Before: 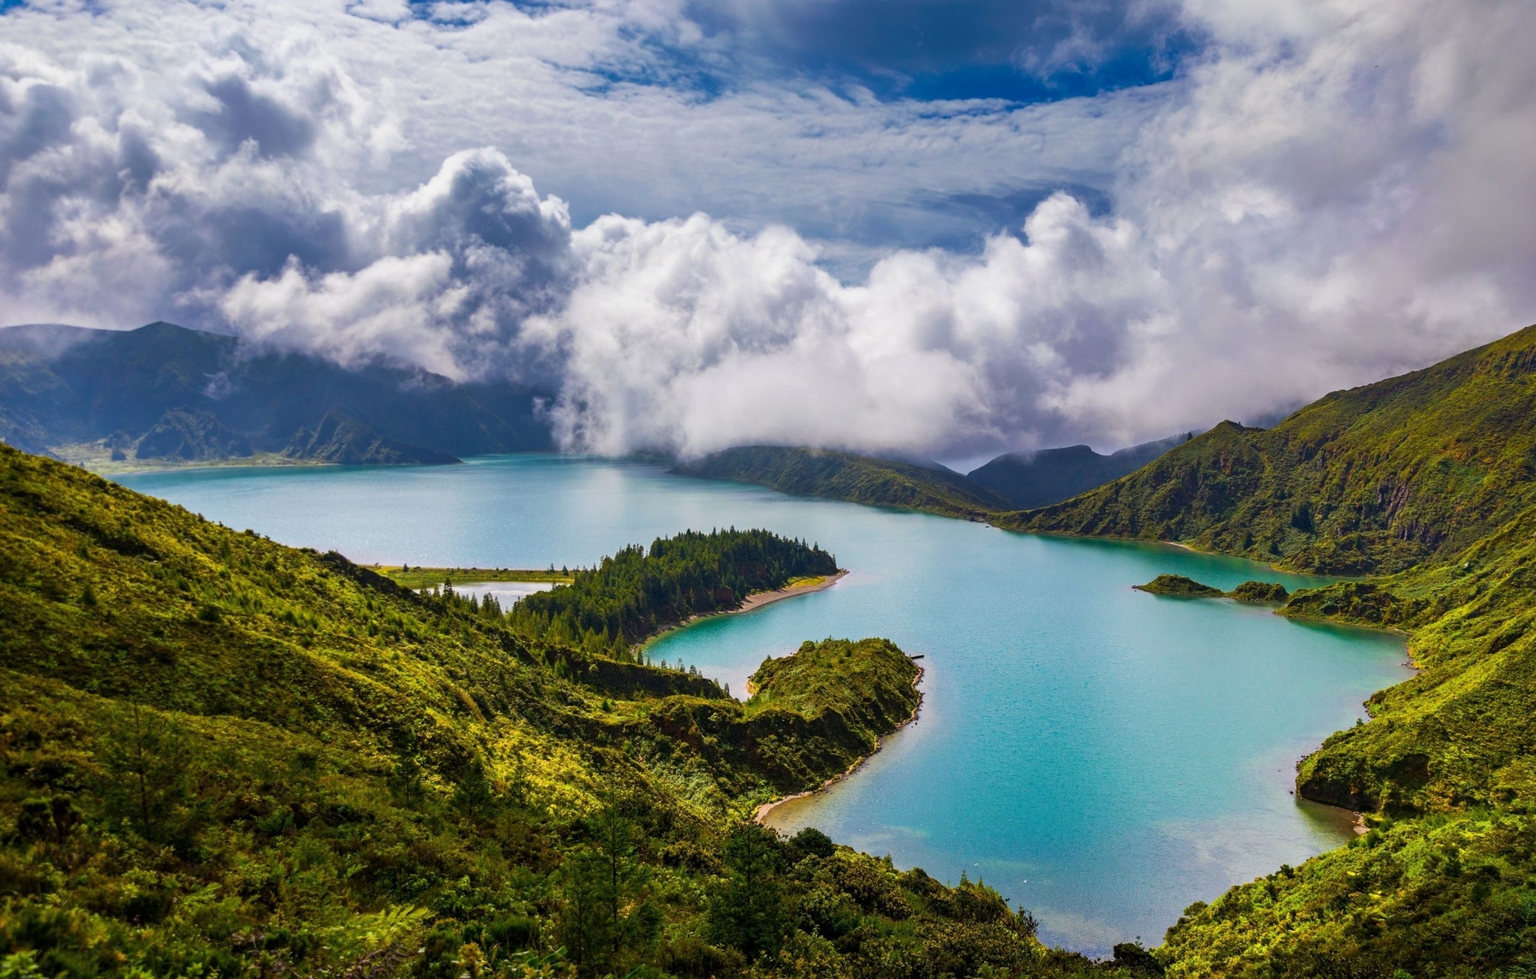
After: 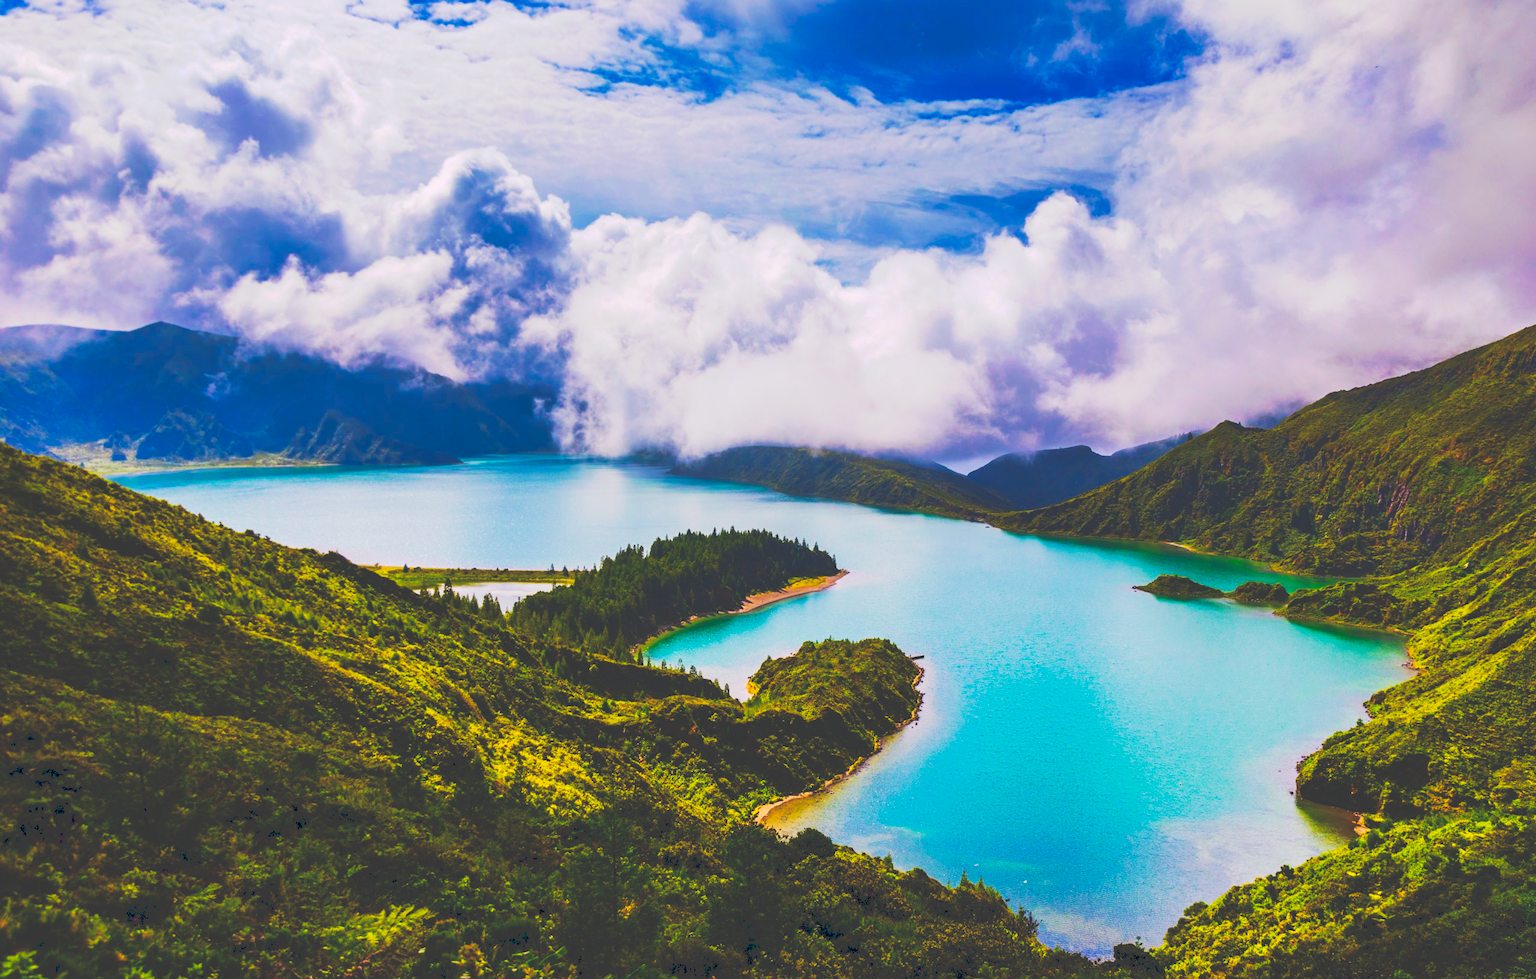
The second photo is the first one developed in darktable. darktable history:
tone curve: curves: ch0 [(0, 0) (0.003, 0.231) (0.011, 0.231) (0.025, 0.231) (0.044, 0.231) (0.069, 0.235) (0.1, 0.24) (0.136, 0.246) (0.177, 0.256) (0.224, 0.279) (0.277, 0.313) (0.335, 0.354) (0.399, 0.428) (0.468, 0.514) (0.543, 0.61) (0.623, 0.728) (0.709, 0.808) (0.801, 0.873) (0.898, 0.909) (1, 1)], preserve colors none
color balance rgb: power › chroma 0.259%, power › hue 61.67°, highlights gain › chroma 1.449%, highlights gain › hue 311.12°, global offset › chroma 0.059%, global offset › hue 253.25°, perceptual saturation grading › global saturation 31.132%, global vibrance 39.789%
